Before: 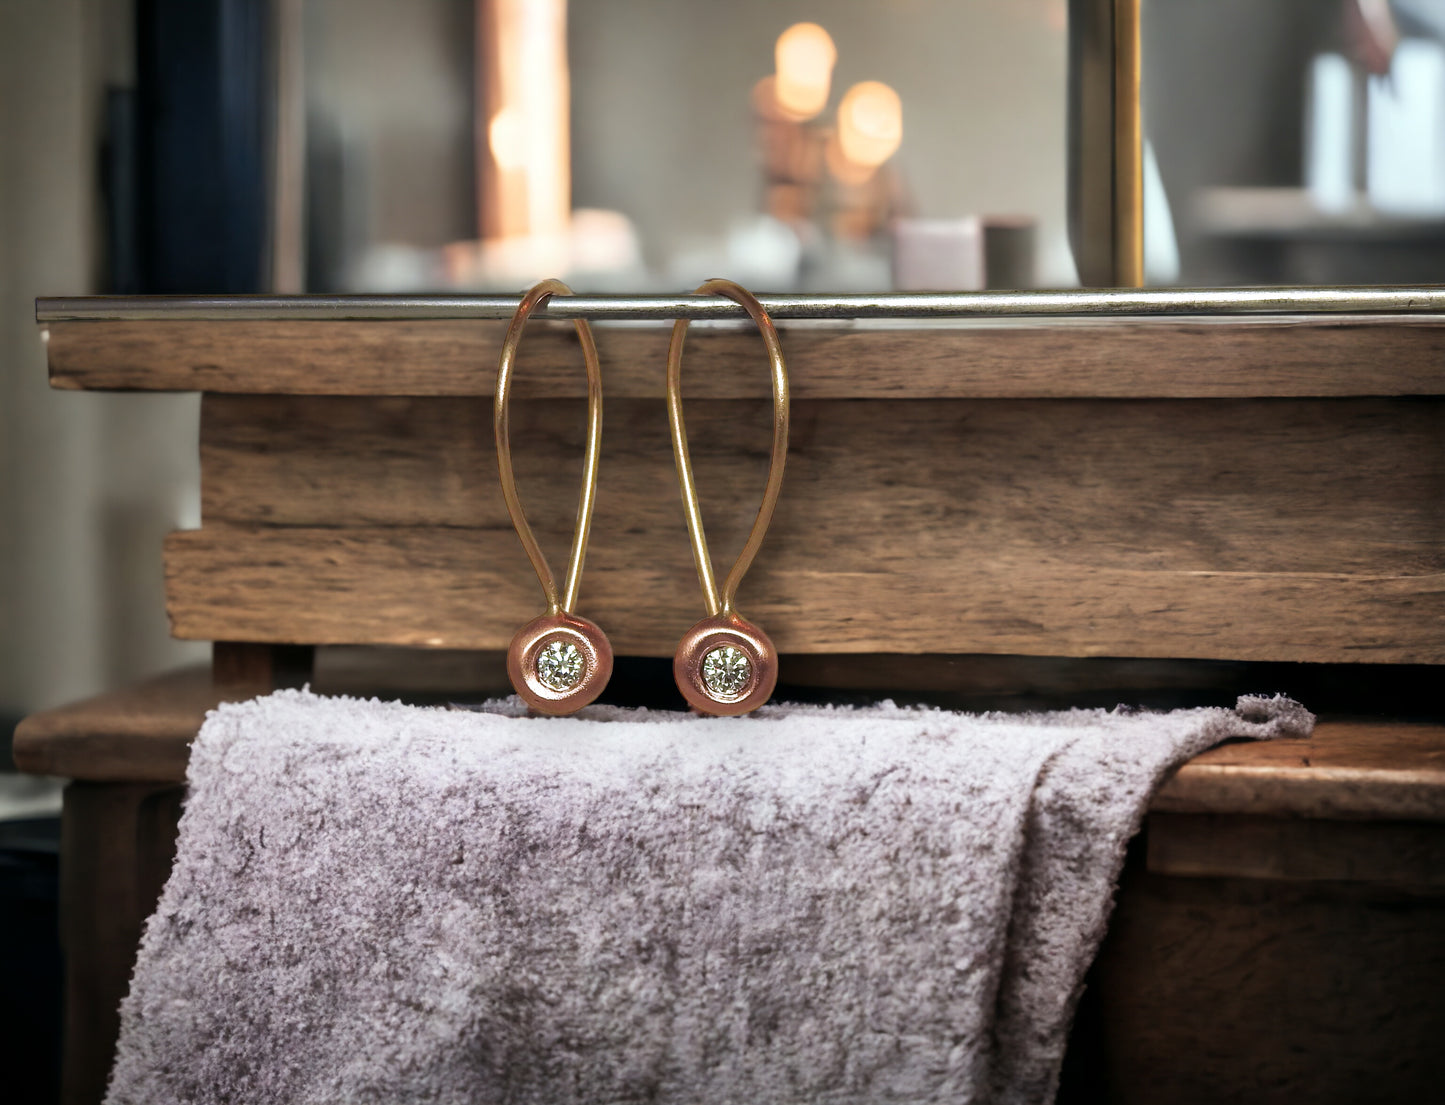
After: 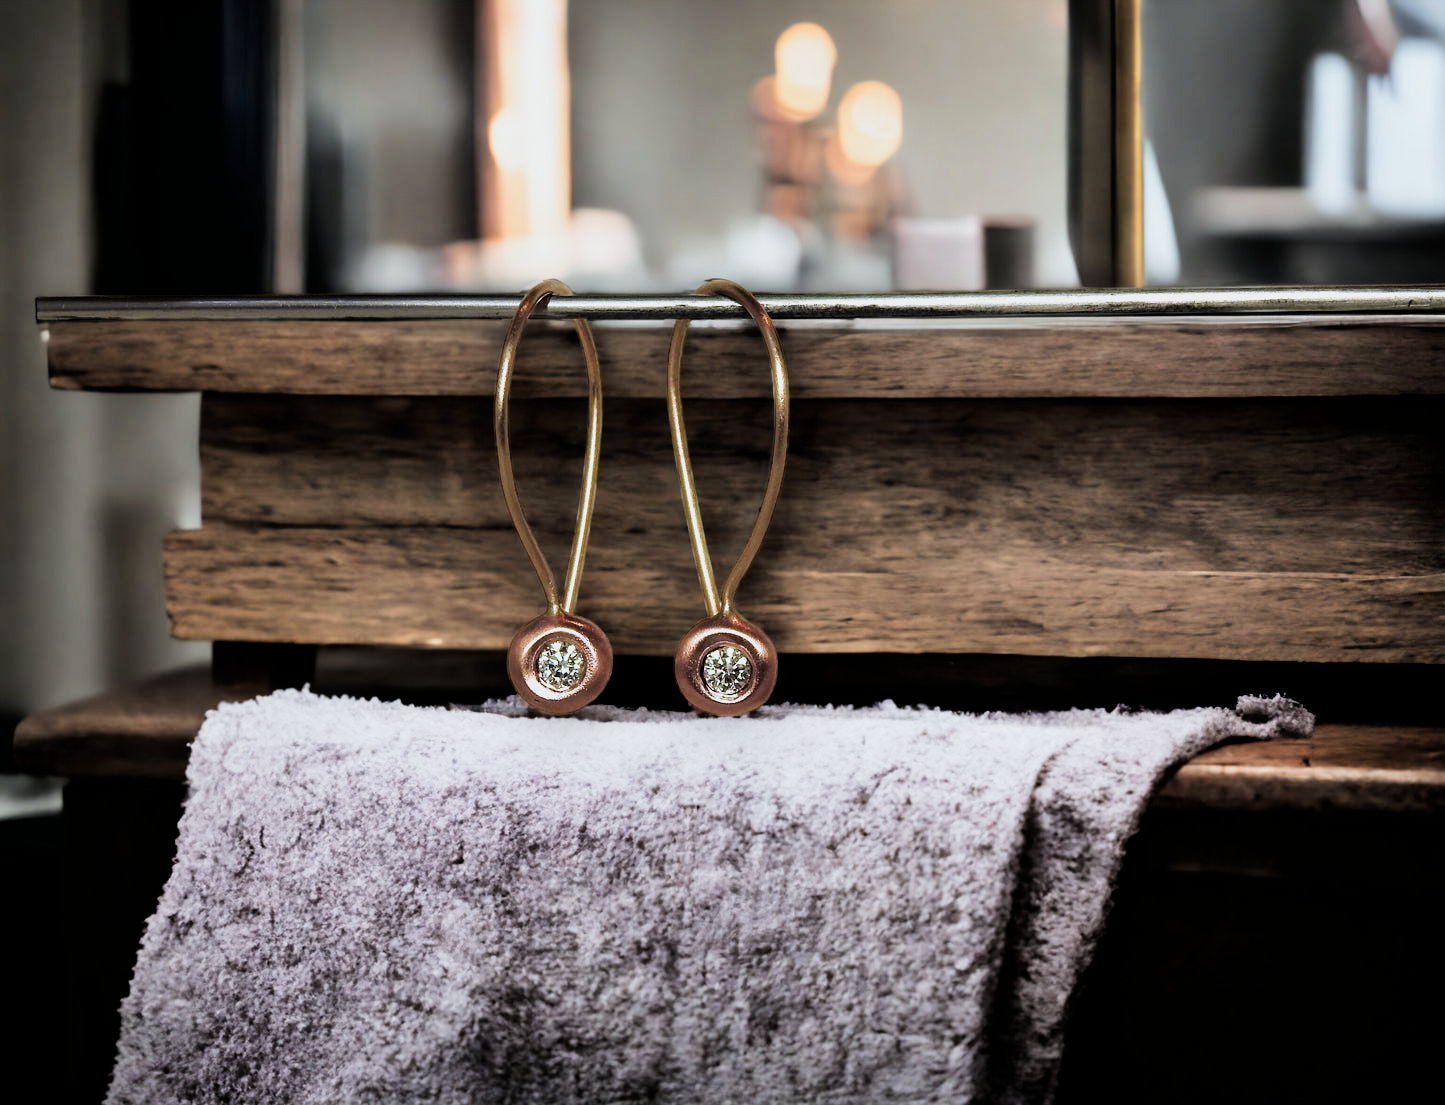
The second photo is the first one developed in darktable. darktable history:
filmic rgb: black relative exposure -5 EV, white relative exposure 3.5 EV, hardness 3.19, contrast 1.5, highlights saturation mix -50%
exposure: exposure -0.01 EV, compensate highlight preservation false
white balance: red 0.98, blue 1.034
